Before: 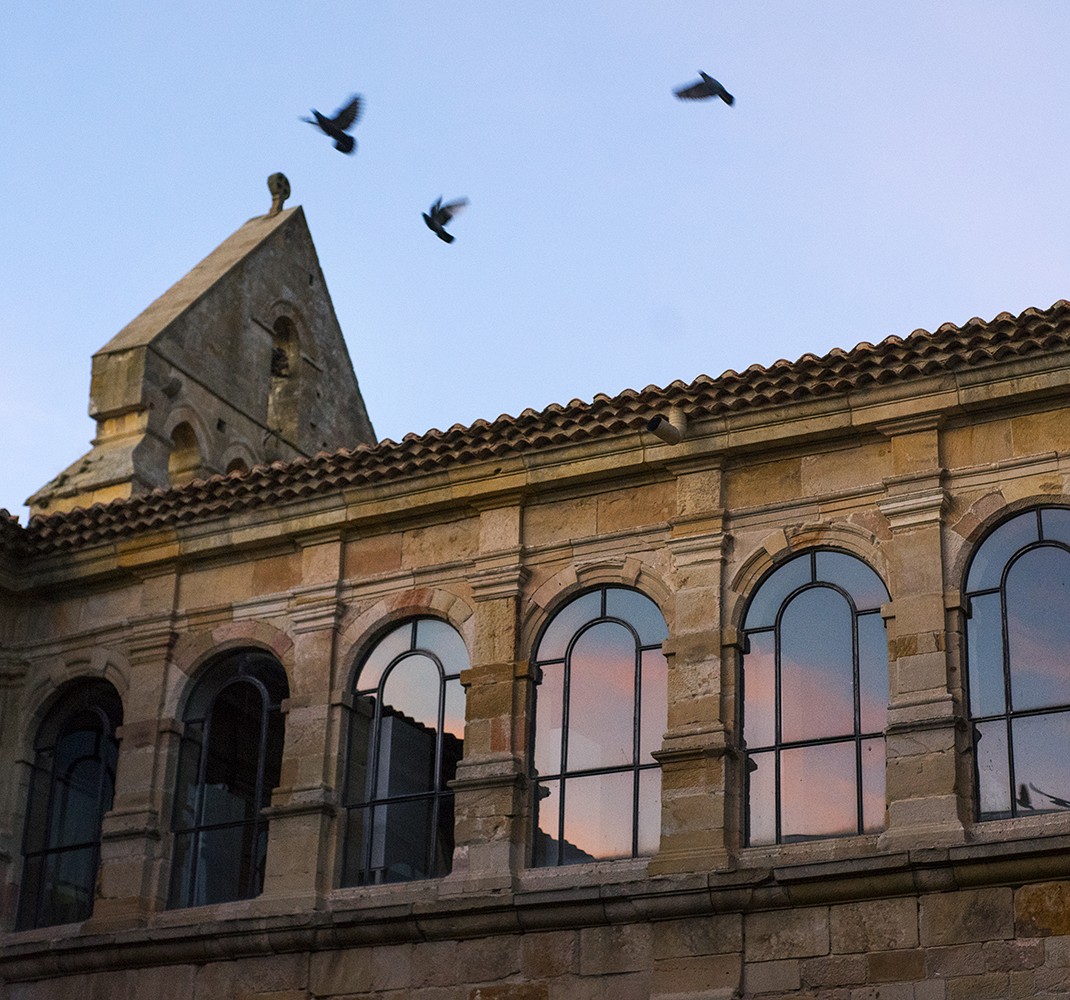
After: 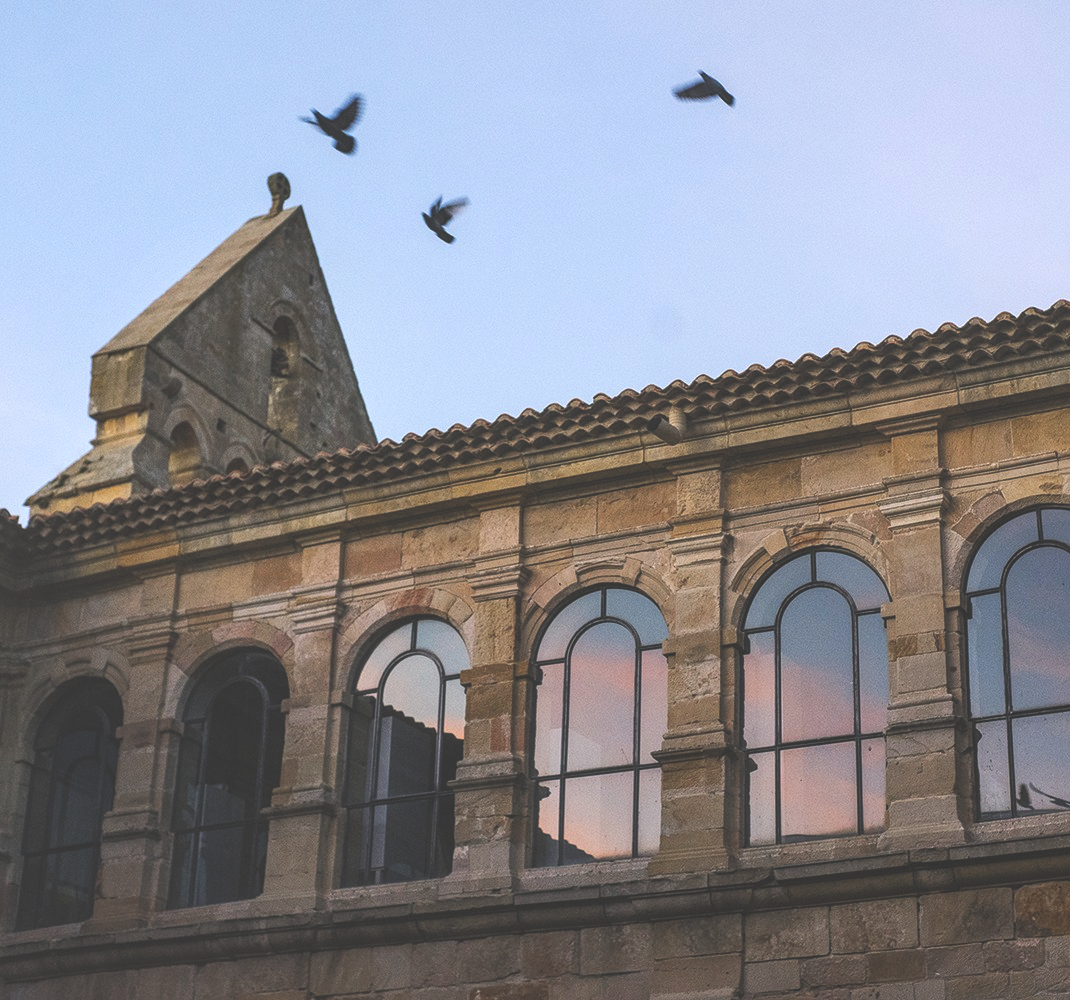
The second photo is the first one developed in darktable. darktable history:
exposure: black level correction -0.042, exposure 0.061 EV, compensate highlight preservation false
local contrast: on, module defaults
